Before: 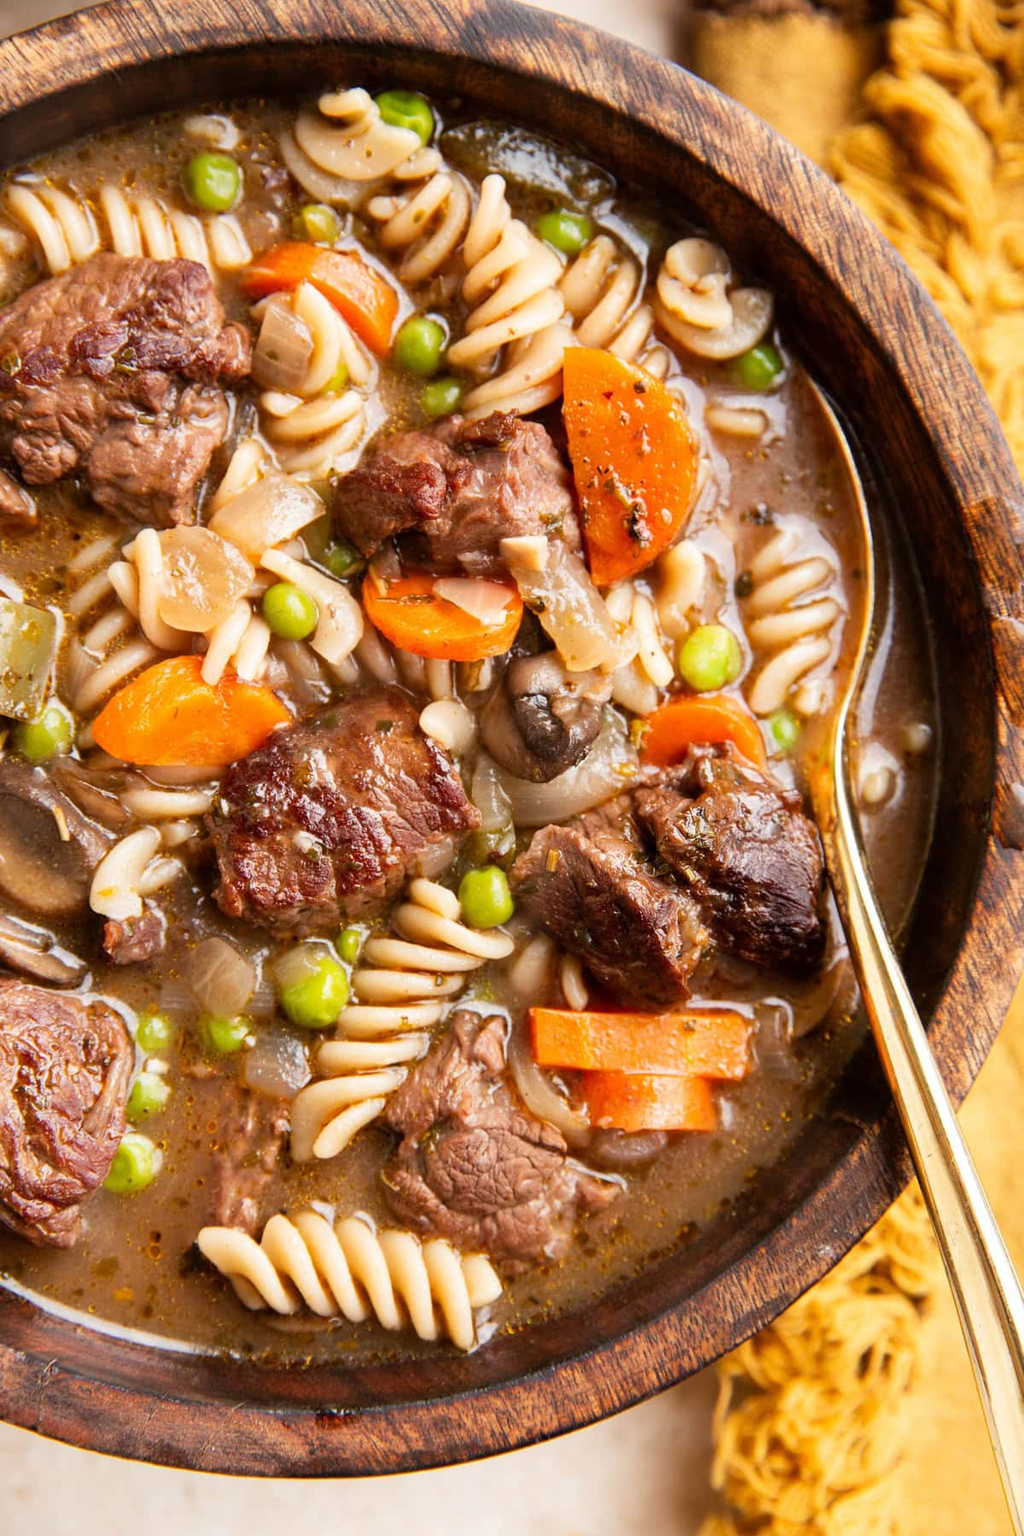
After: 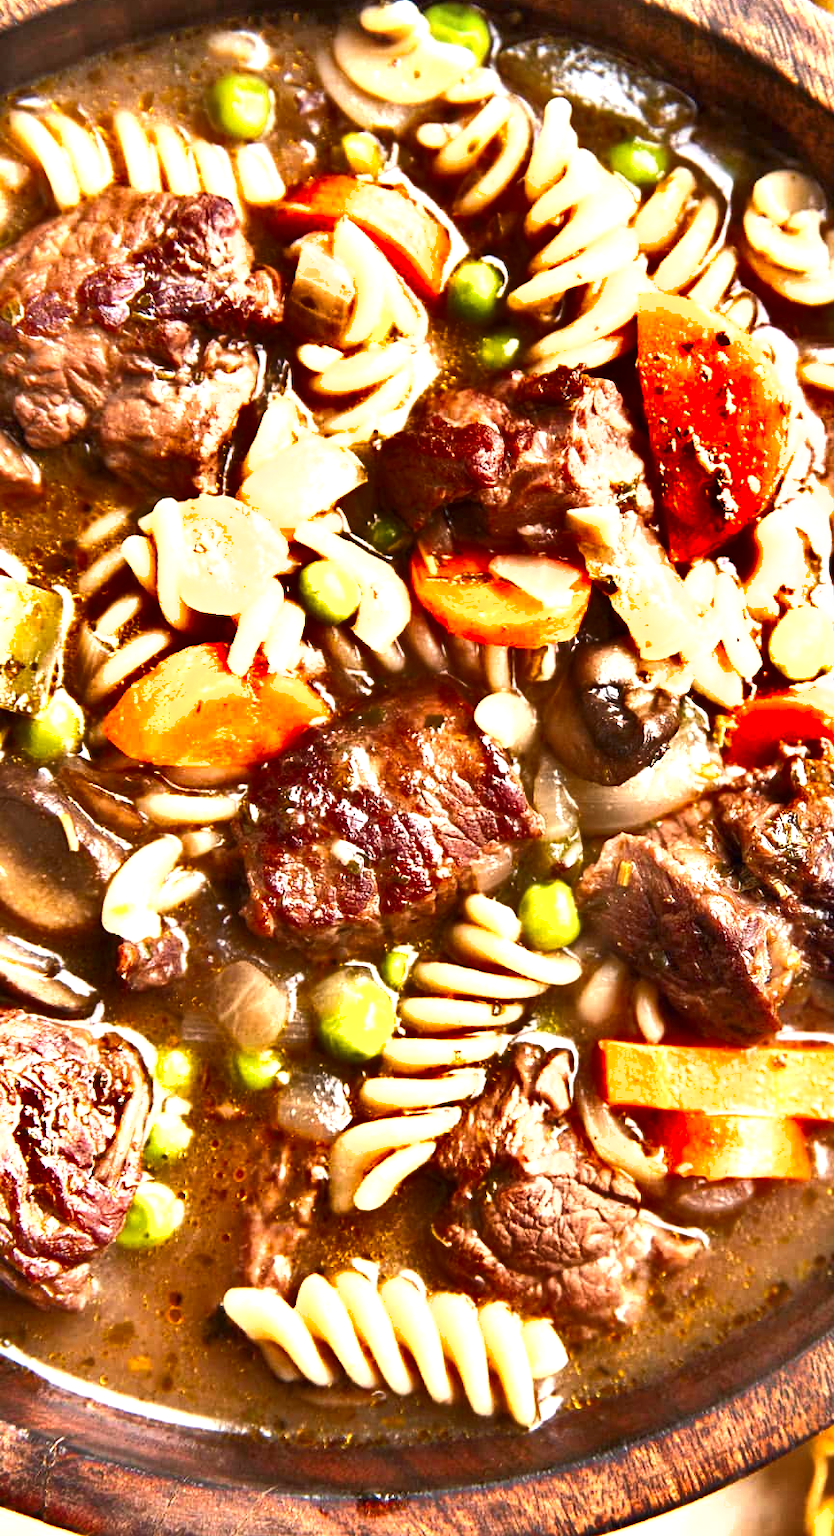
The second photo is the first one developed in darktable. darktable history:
crop: top 5.747%, right 27.869%, bottom 5.788%
exposure: black level correction 0, exposure 1.199 EV, compensate highlight preservation false
shadows and highlights: shadows 24.12, highlights -77.86, soften with gaussian
